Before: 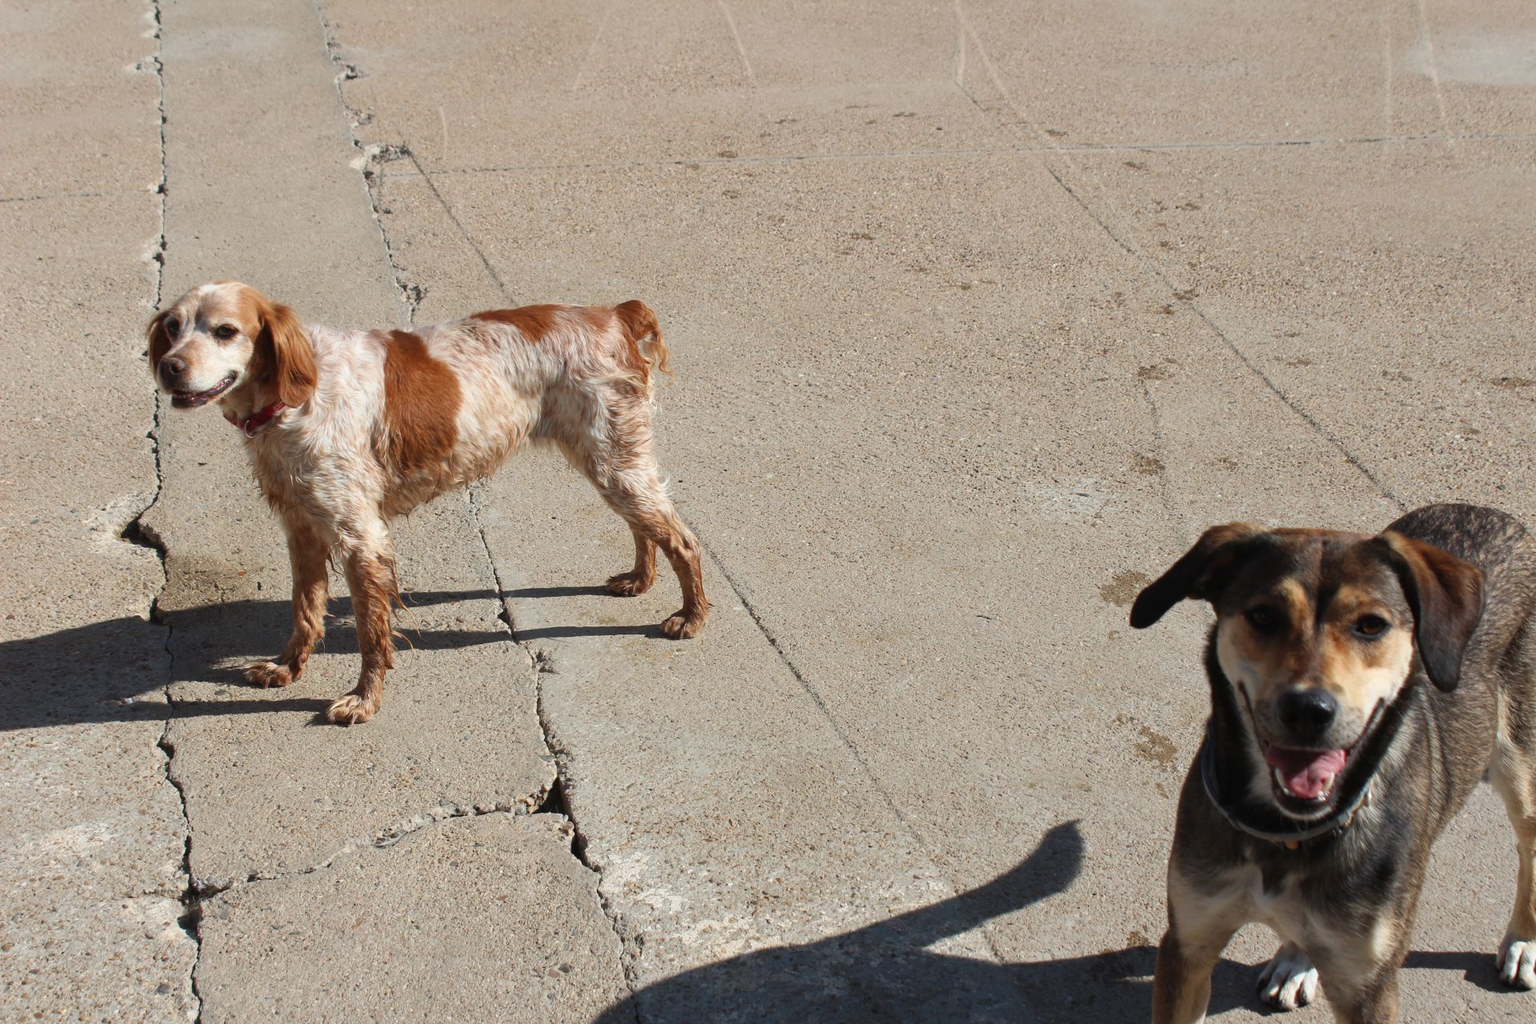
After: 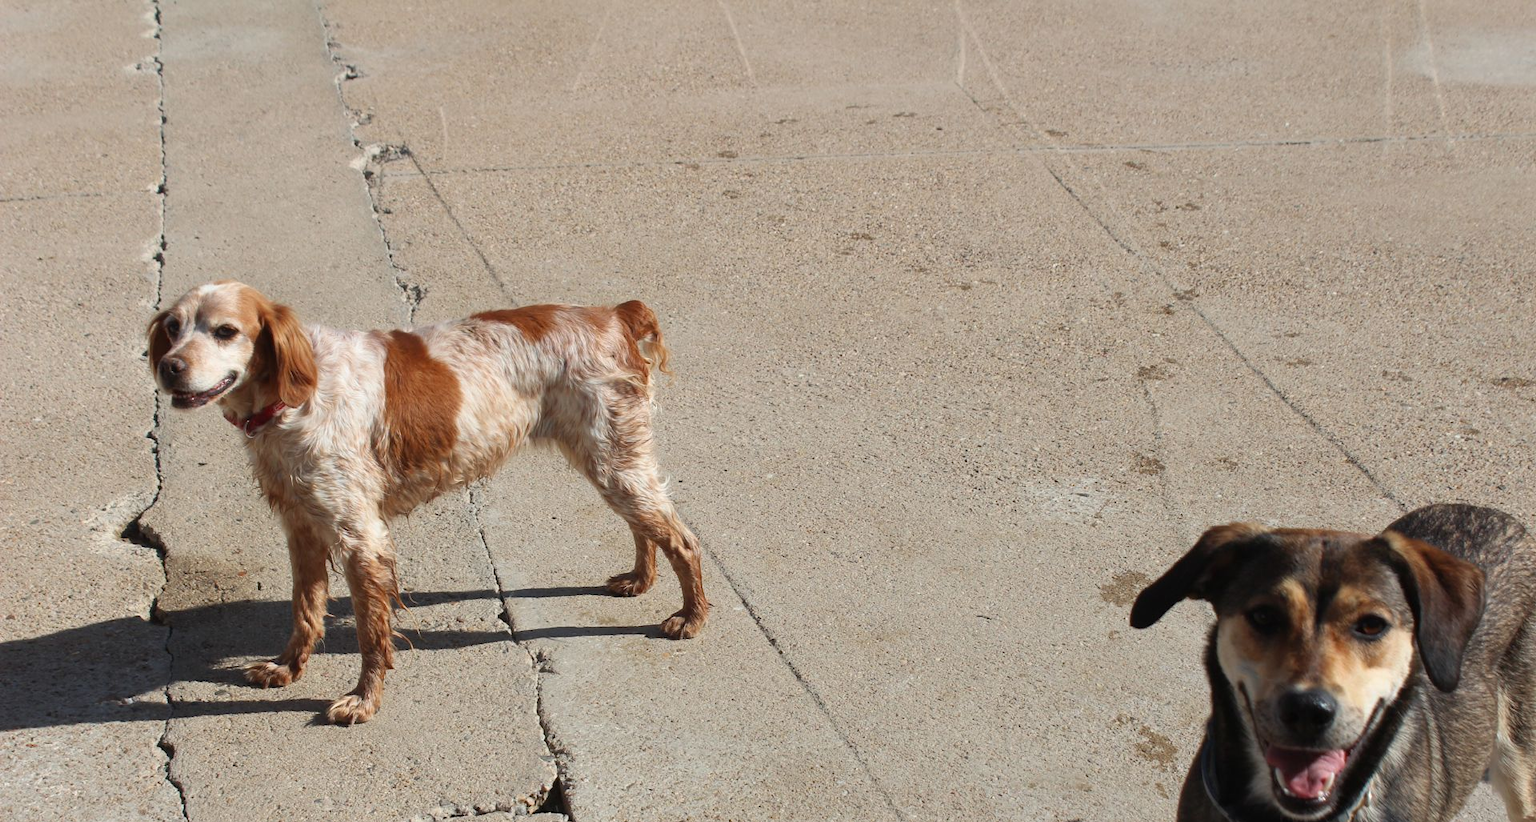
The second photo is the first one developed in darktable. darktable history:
crop: bottom 19.619%
